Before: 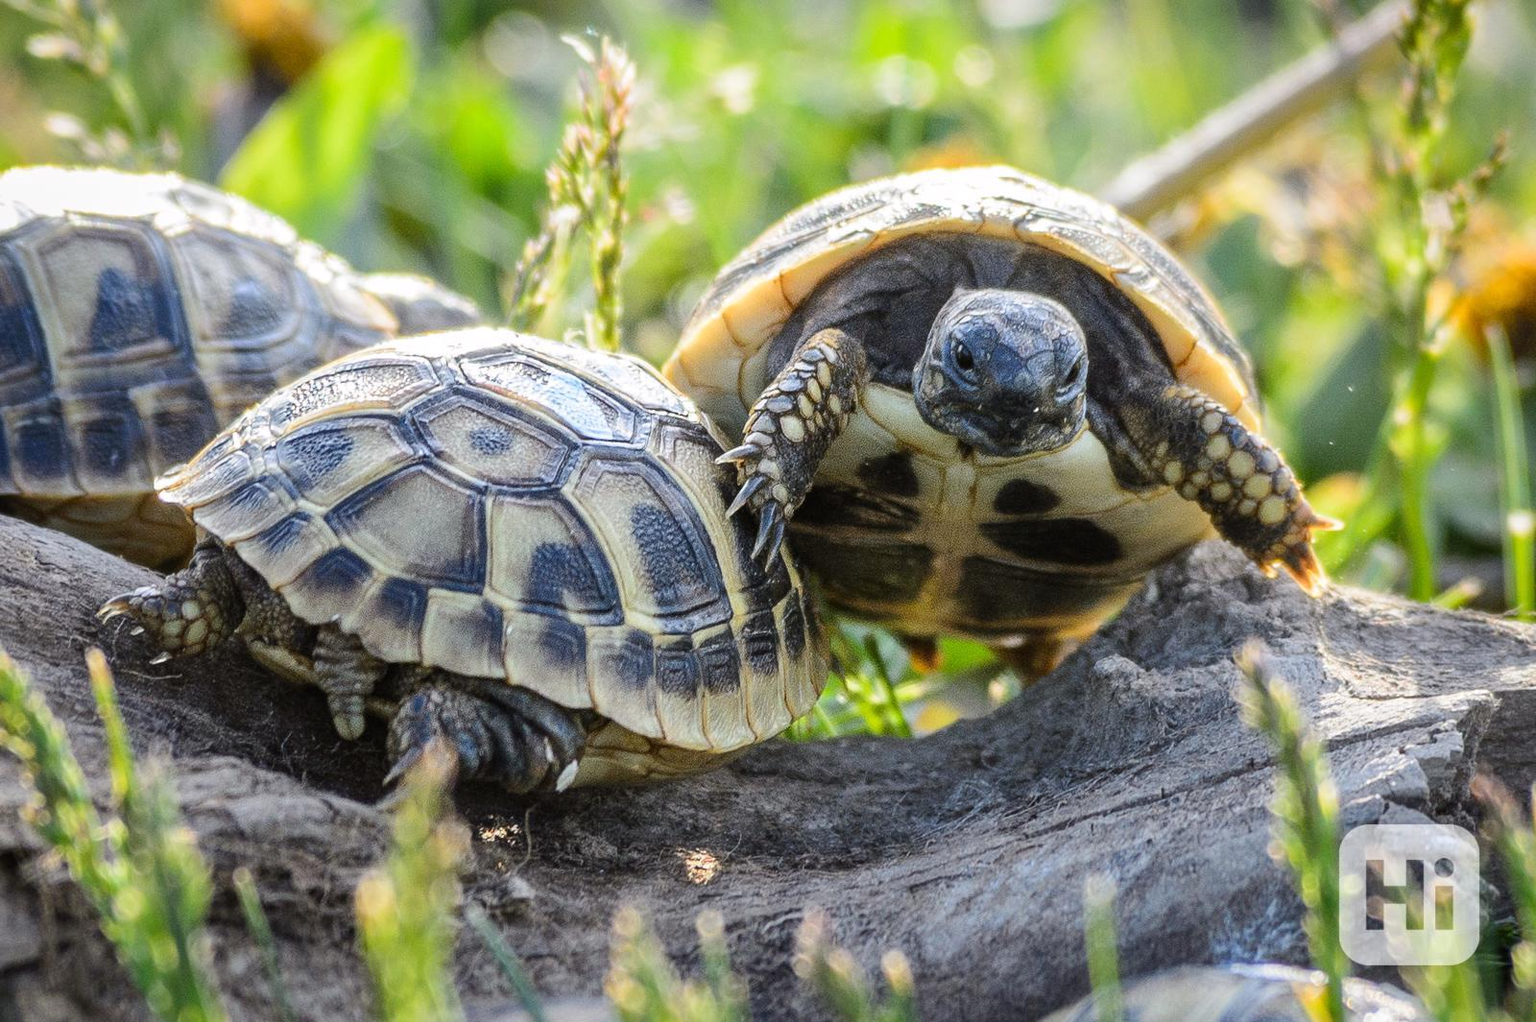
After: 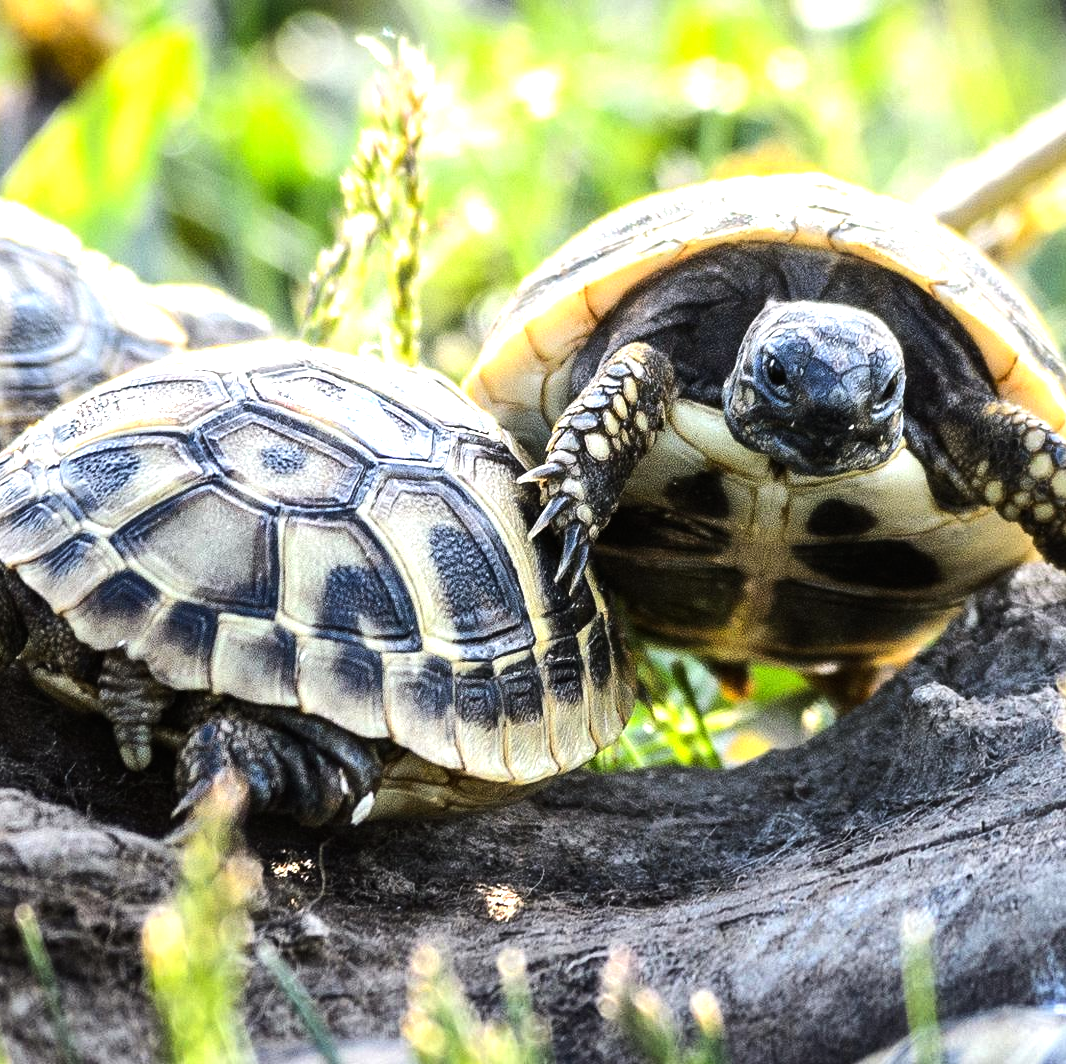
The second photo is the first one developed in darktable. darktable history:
white balance: emerald 1
tone equalizer: -8 EV -1.08 EV, -7 EV -1.01 EV, -6 EV -0.867 EV, -5 EV -0.578 EV, -3 EV 0.578 EV, -2 EV 0.867 EV, -1 EV 1.01 EV, +0 EV 1.08 EV, edges refinement/feathering 500, mask exposure compensation -1.57 EV, preserve details no
crop and rotate: left 14.292%, right 19.041%
